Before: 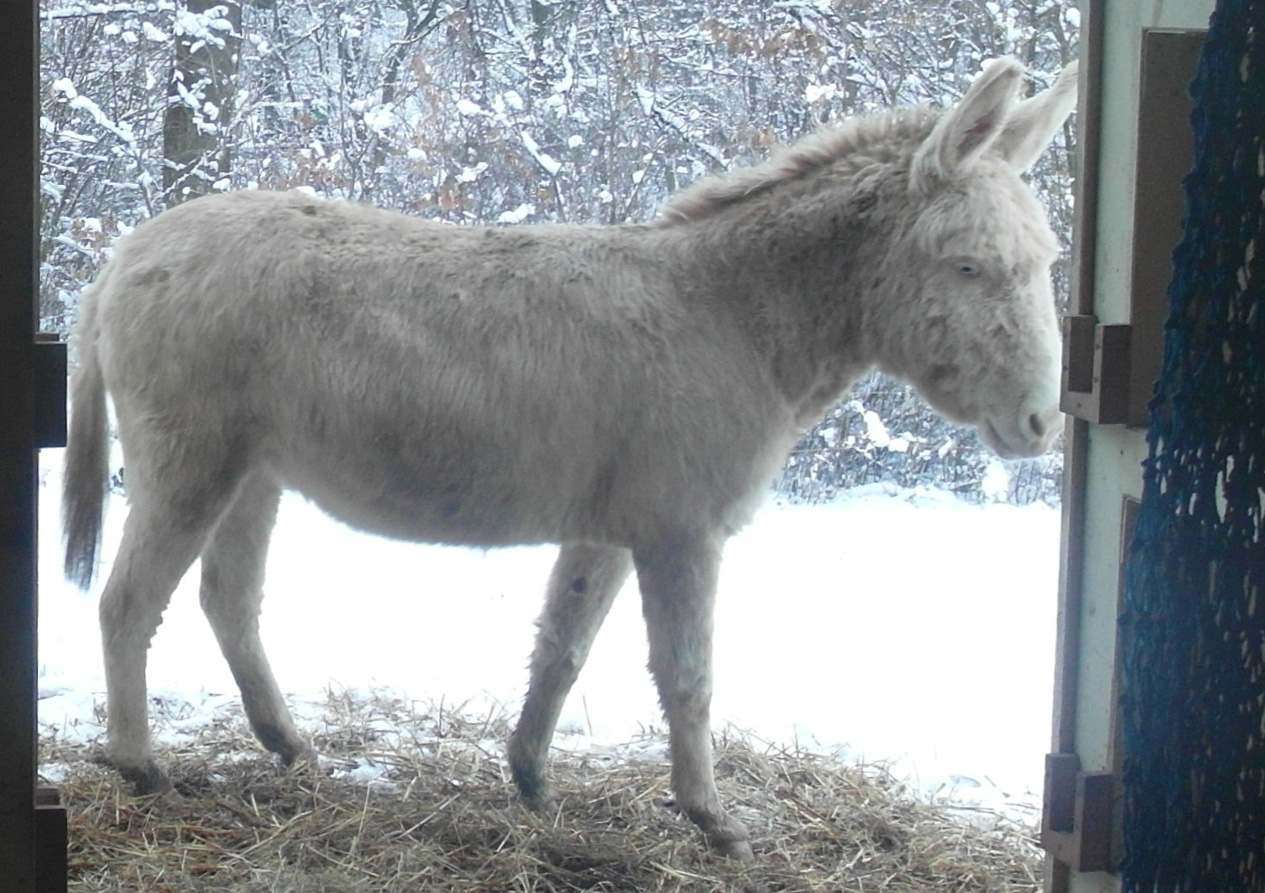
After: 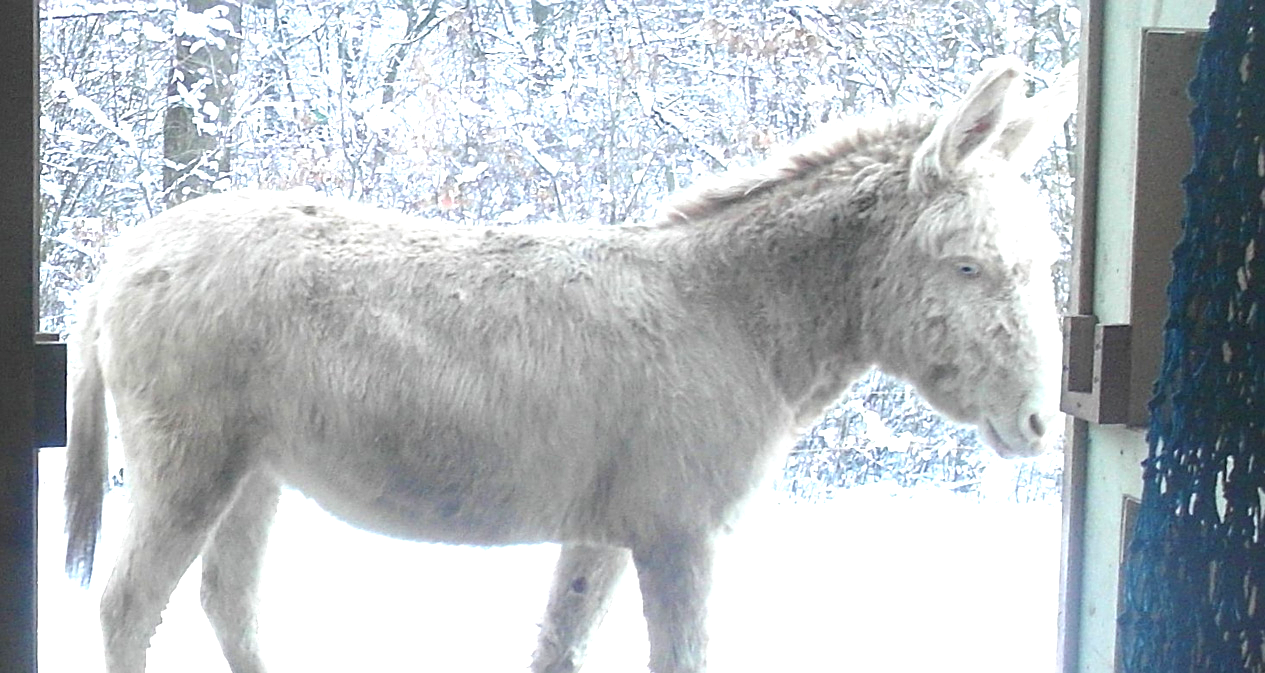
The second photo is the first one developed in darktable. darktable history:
exposure: exposure 1.145 EV, compensate highlight preservation false
crop: bottom 24.566%
sharpen: on, module defaults
